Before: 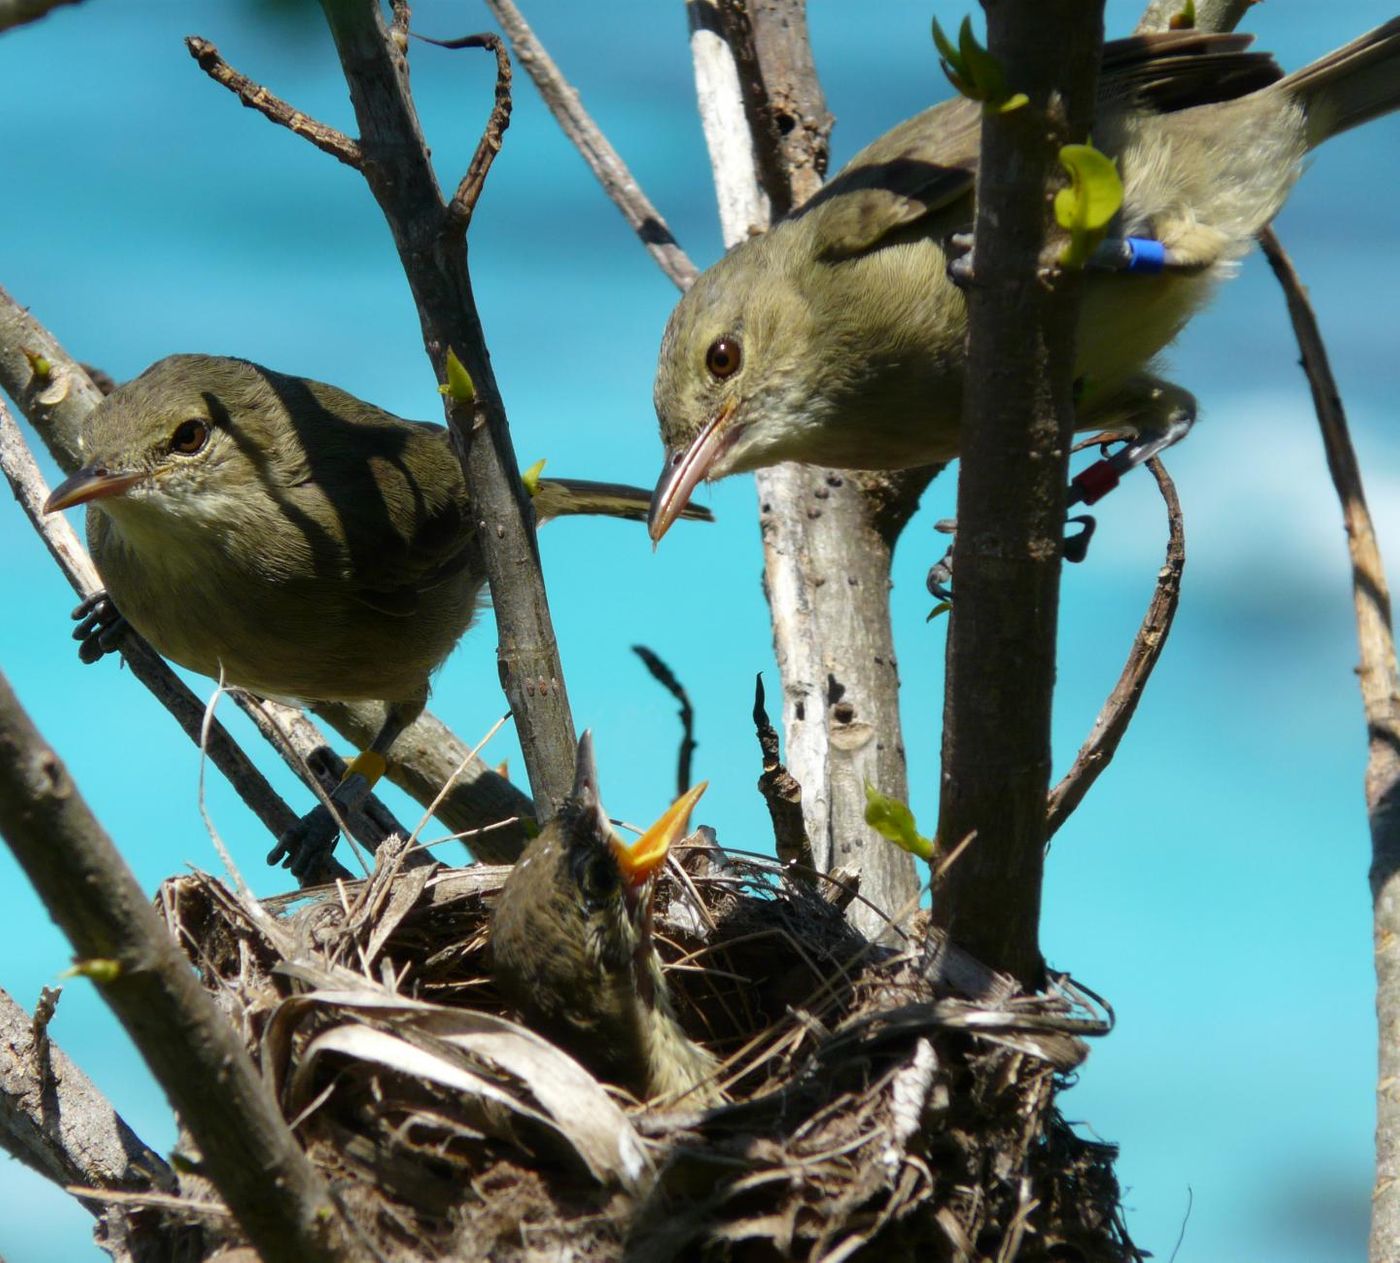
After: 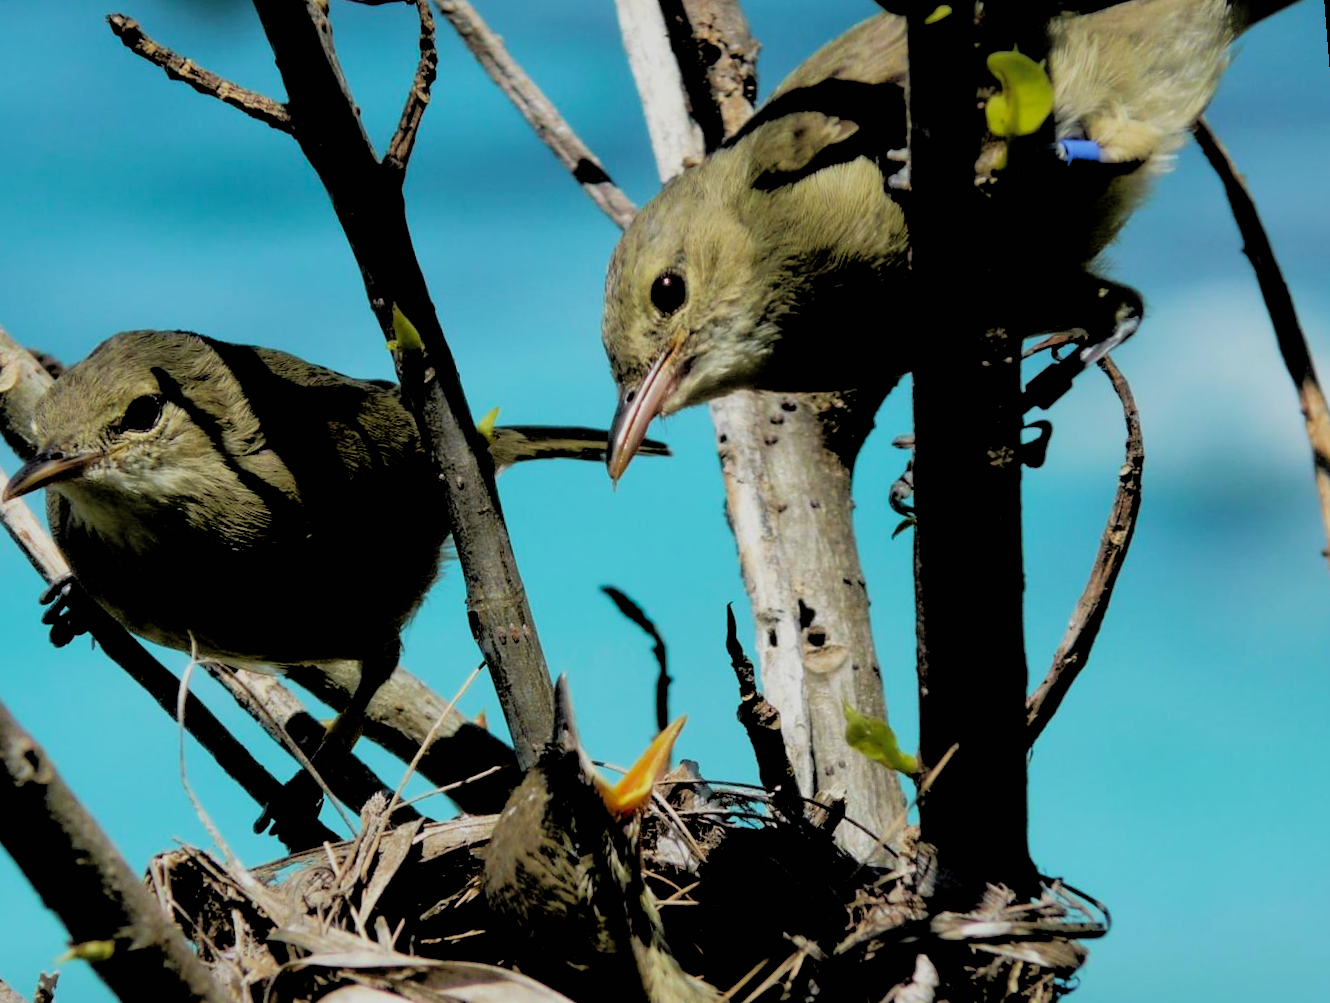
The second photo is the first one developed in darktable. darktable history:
shadows and highlights: on, module defaults
crop and rotate: top 0%, bottom 11.49%
rotate and perspective: rotation -4.57°, crop left 0.054, crop right 0.944, crop top 0.087, crop bottom 0.914
exposure: compensate highlight preservation false
velvia: on, module defaults
filmic rgb: black relative exposure -7.65 EV, hardness 4.02, contrast 1.1, highlights saturation mix -30%
white balance: emerald 1
rgb levels: levels [[0.034, 0.472, 0.904], [0, 0.5, 1], [0, 0.5, 1]]
